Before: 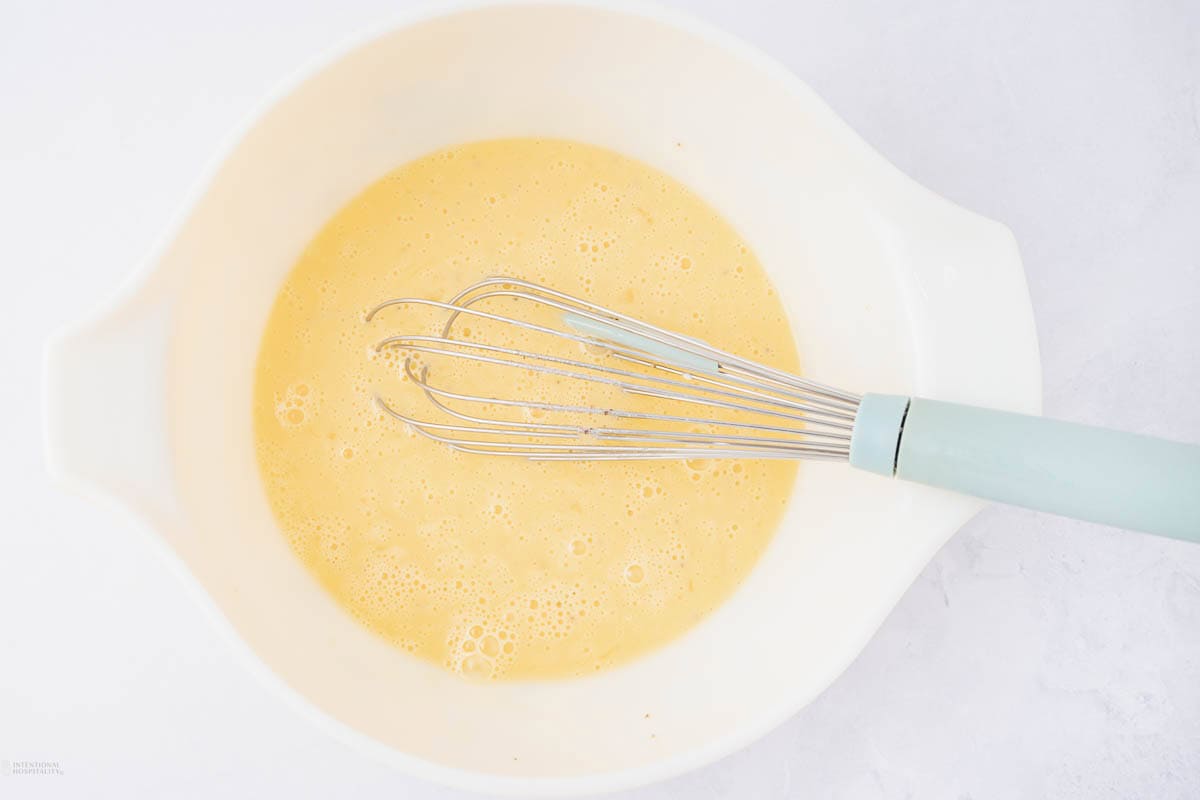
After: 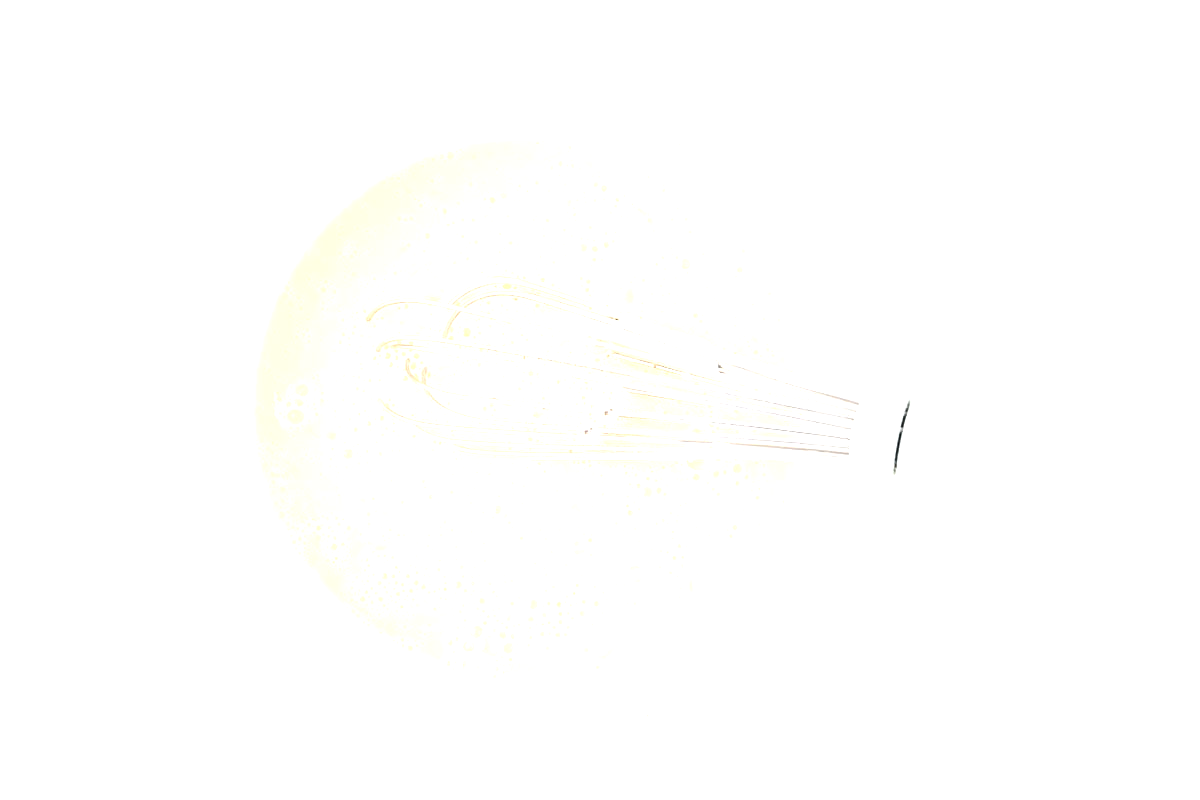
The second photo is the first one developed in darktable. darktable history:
color correction: highlights b* -0.008, saturation 0.531
exposure: black level correction 0, exposure 1.199 EV, compensate highlight preservation false
